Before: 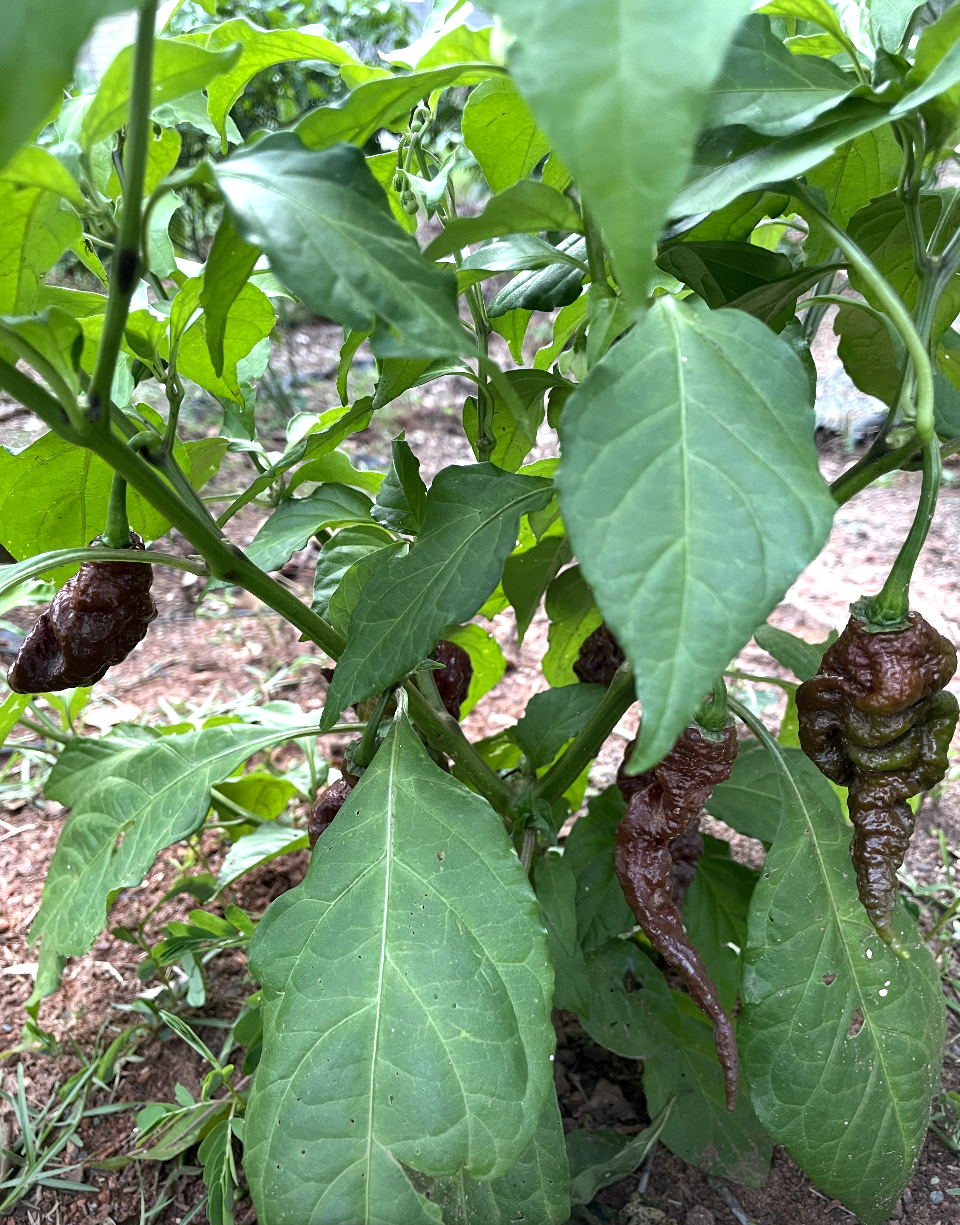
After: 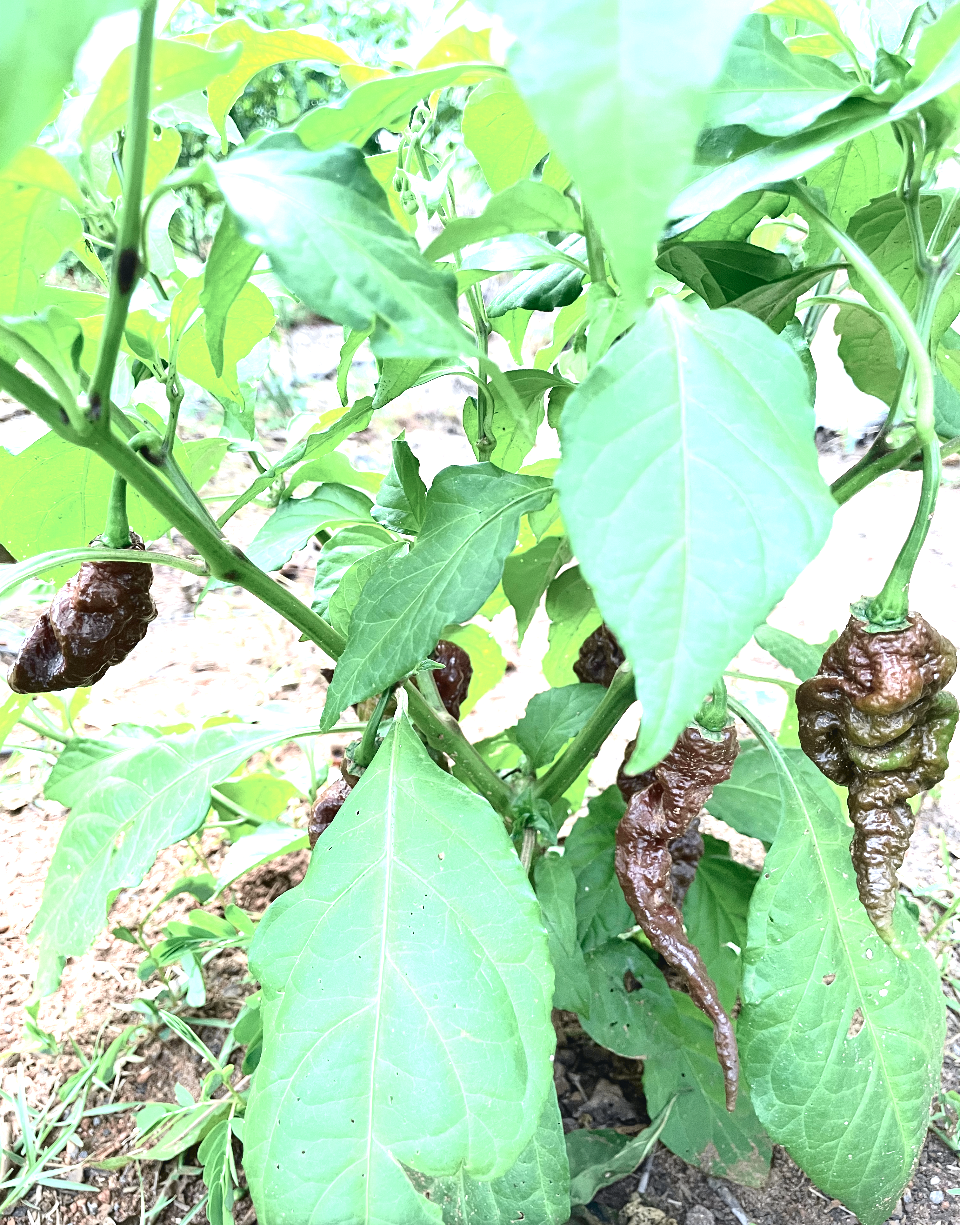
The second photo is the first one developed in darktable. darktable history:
tone curve: curves: ch0 [(0, 0.039) (0.104, 0.103) (0.273, 0.267) (0.448, 0.487) (0.704, 0.761) (0.886, 0.922) (0.994, 0.971)]; ch1 [(0, 0) (0.335, 0.298) (0.446, 0.413) (0.485, 0.487) (0.515, 0.503) (0.566, 0.563) (0.641, 0.655) (1, 1)]; ch2 [(0, 0) (0.314, 0.301) (0.421, 0.411) (0.502, 0.494) (0.528, 0.54) (0.557, 0.559) (0.612, 0.62) (0.722, 0.686) (1, 1)], color space Lab, independent channels, preserve colors none
exposure: black level correction 0, exposure 1.877 EV, compensate highlight preservation false
contrast brightness saturation: contrast 0.064, brightness -0.011, saturation -0.238
